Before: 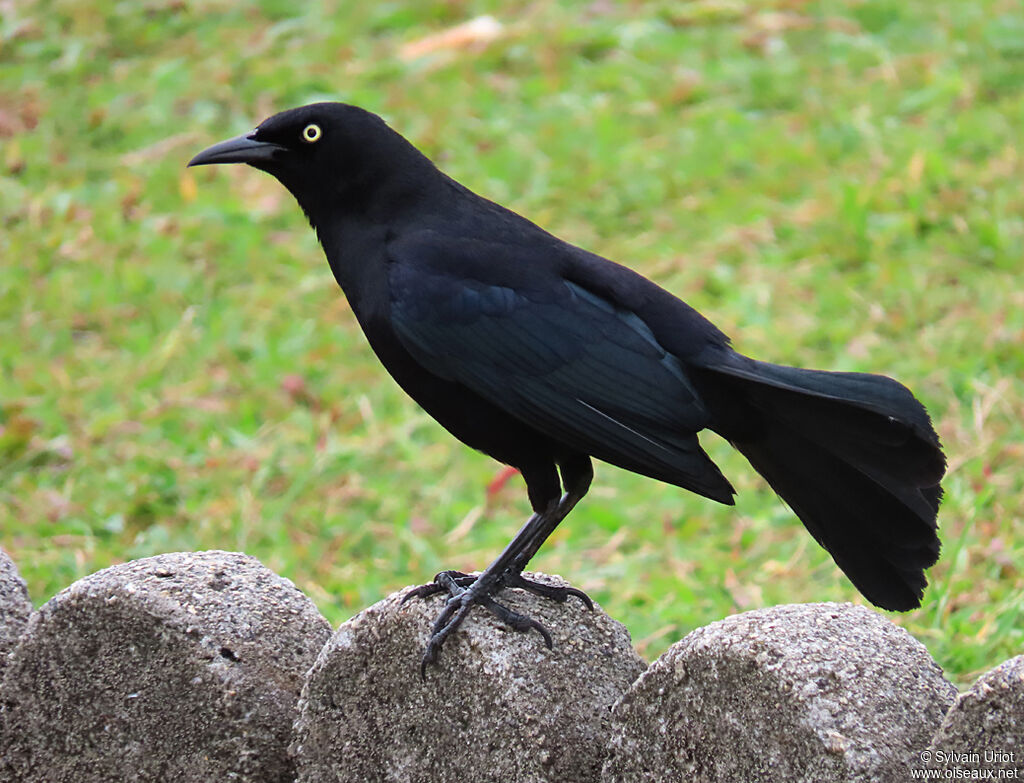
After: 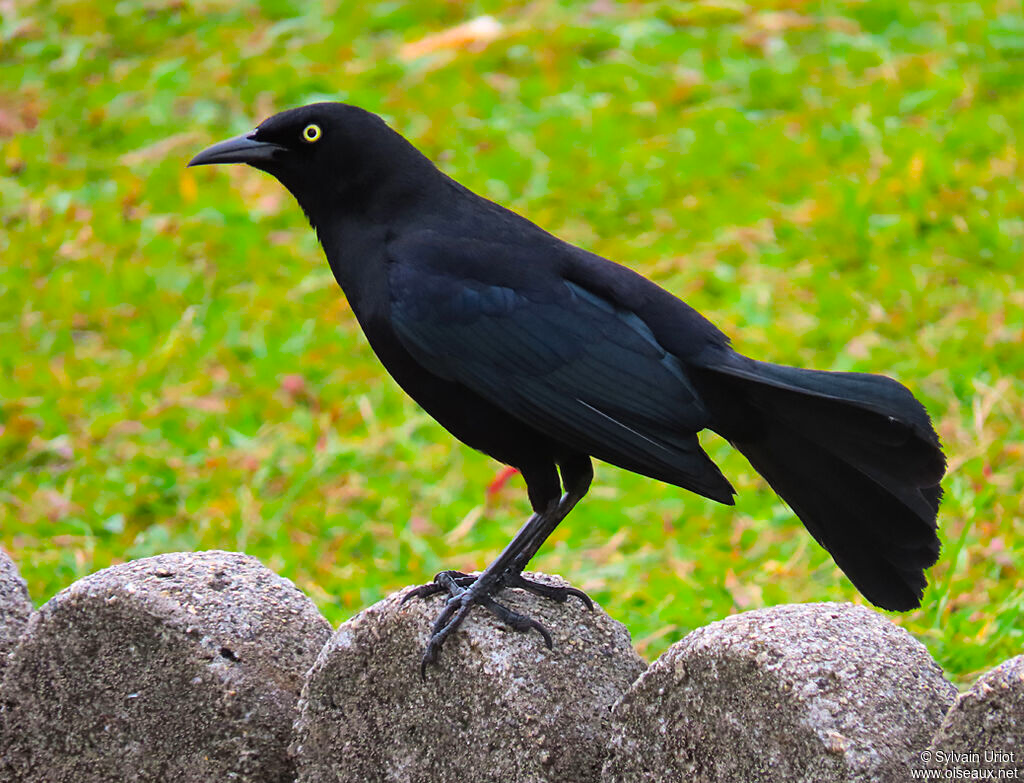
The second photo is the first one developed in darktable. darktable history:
color balance rgb: highlights gain › chroma 0.156%, highlights gain › hue 332.92°, perceptual saturation grading › global saturation 59.344%, perceptual saturation grading › highlights 19.454%, perceptual saturation grading › shadows -49.992%
